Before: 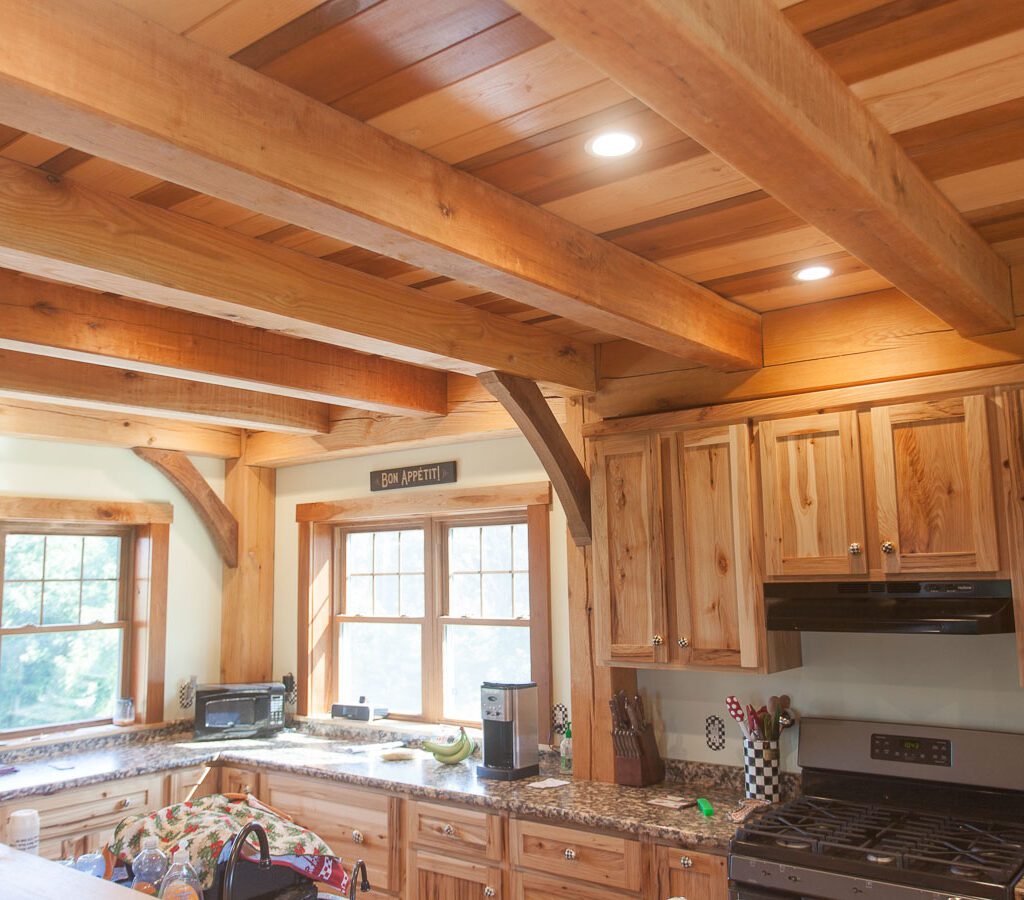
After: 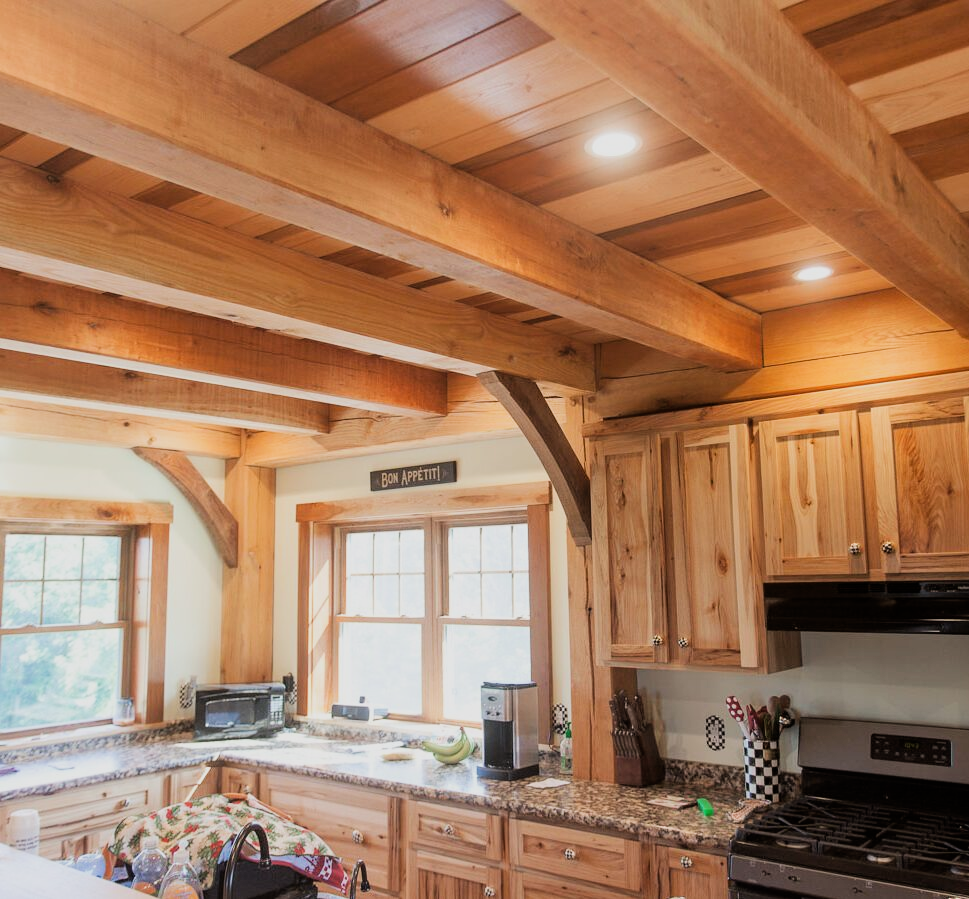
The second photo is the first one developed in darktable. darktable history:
crop and rotate: left 0%, right 5.368%
filmic rgb: black relative exposure -5.13 EV, white relative exposure 3.97 EV, hardness 2.88, contrast 1.296, highlights saturation mix -29.12%
